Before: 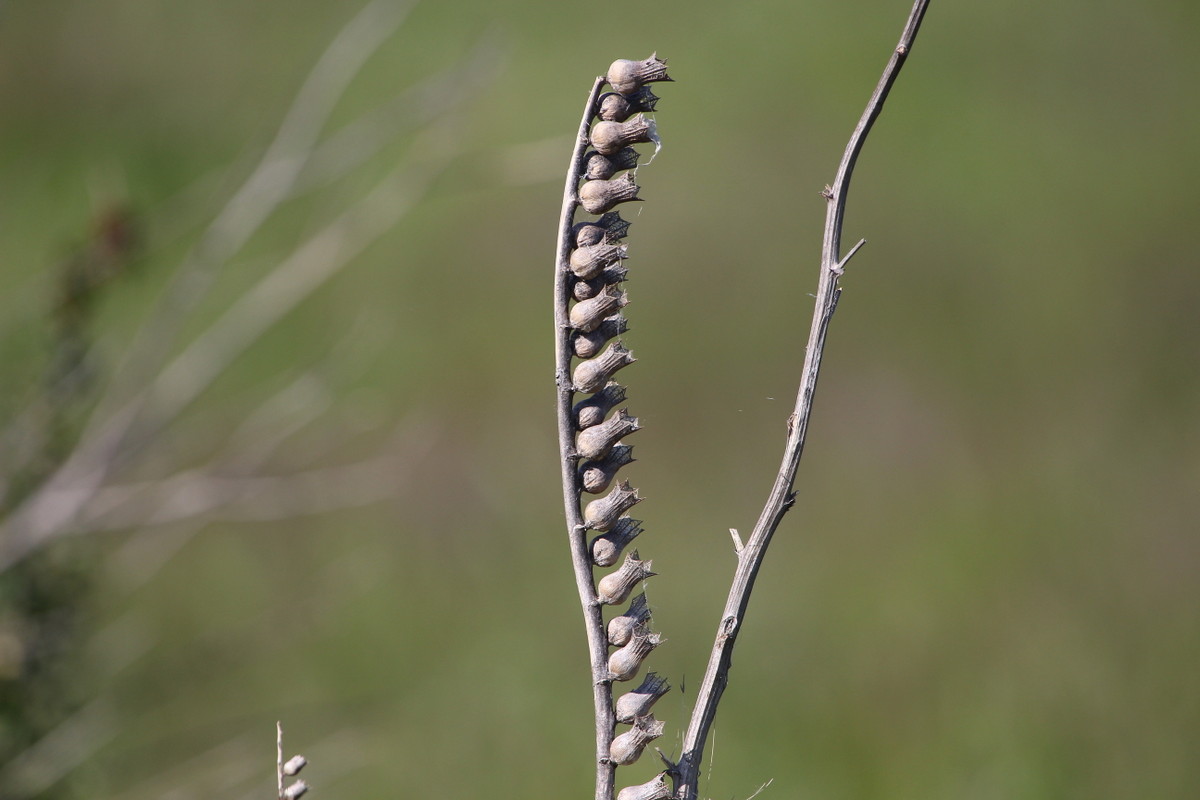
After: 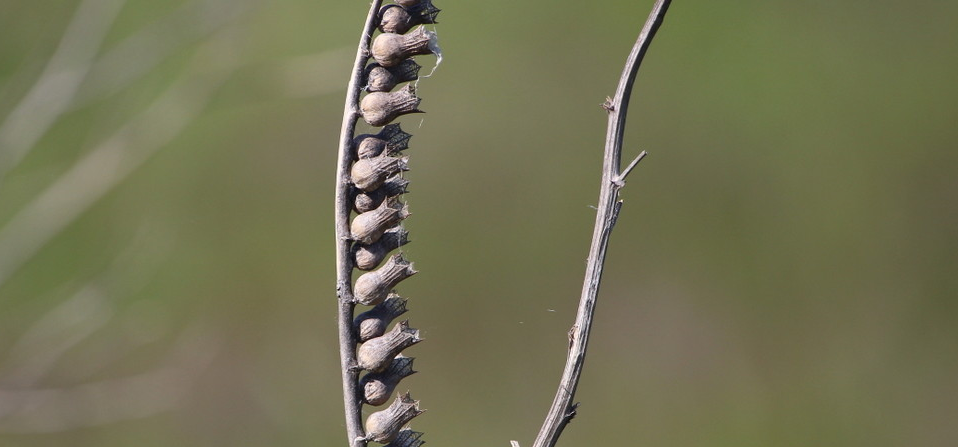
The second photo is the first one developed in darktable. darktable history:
crop: left 18.294%, top 11.109%, right 1.844%, bottom 32.969%
